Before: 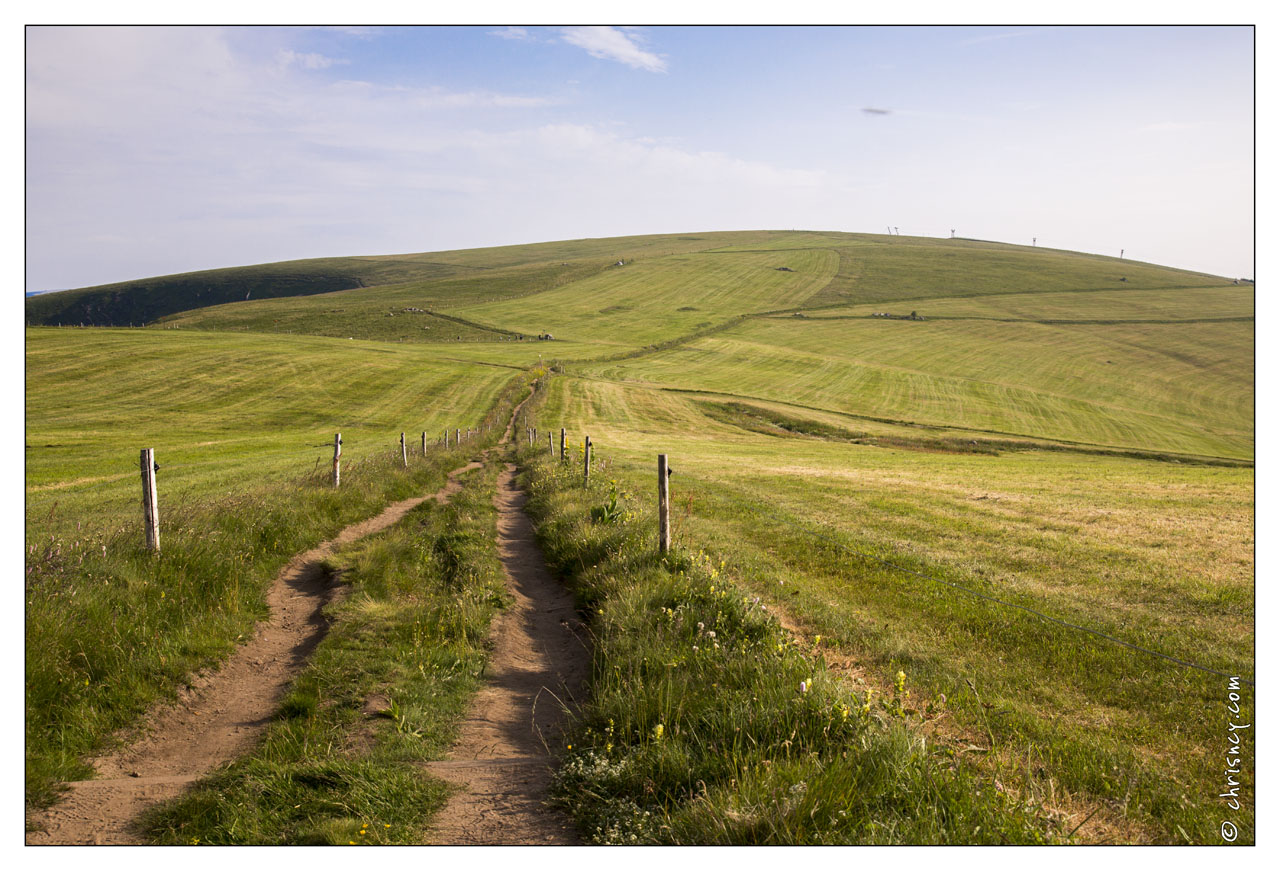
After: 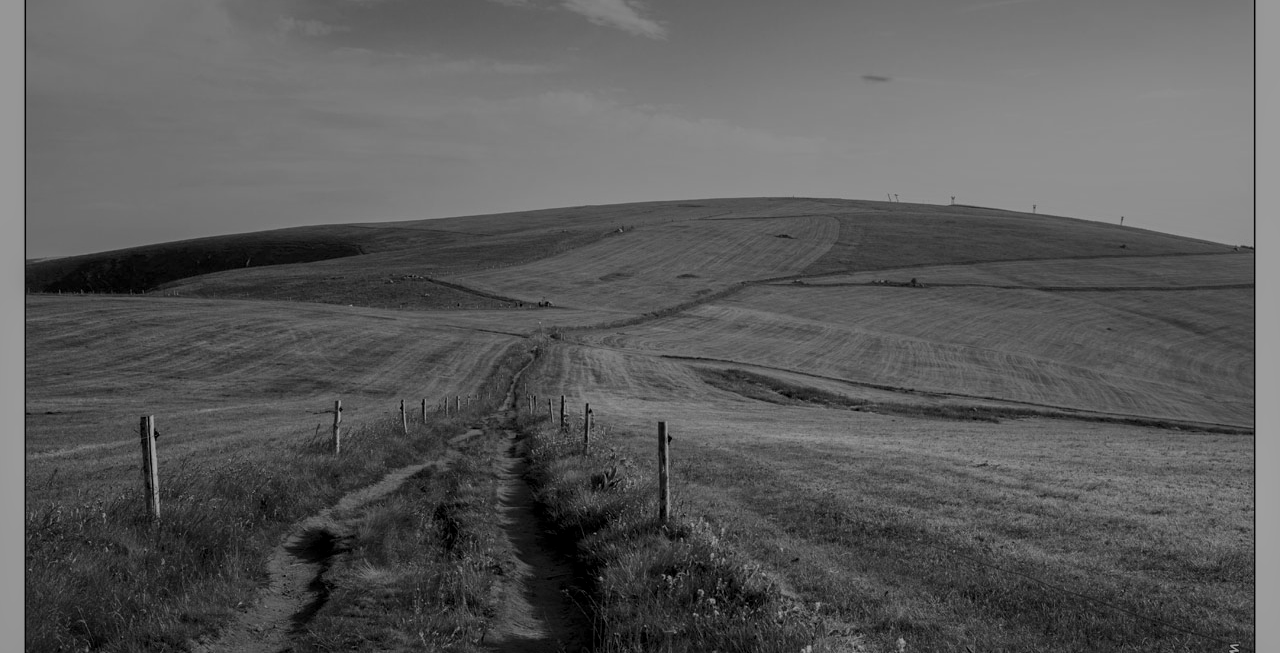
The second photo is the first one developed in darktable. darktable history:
exposure: exposure -1.468 EV, compensate highlight preservation false
monochrome: a 26.22, b 42.67, size 0.8
crop: top 3.857%, bottom 21.132%
local contrast: on, module defaults
